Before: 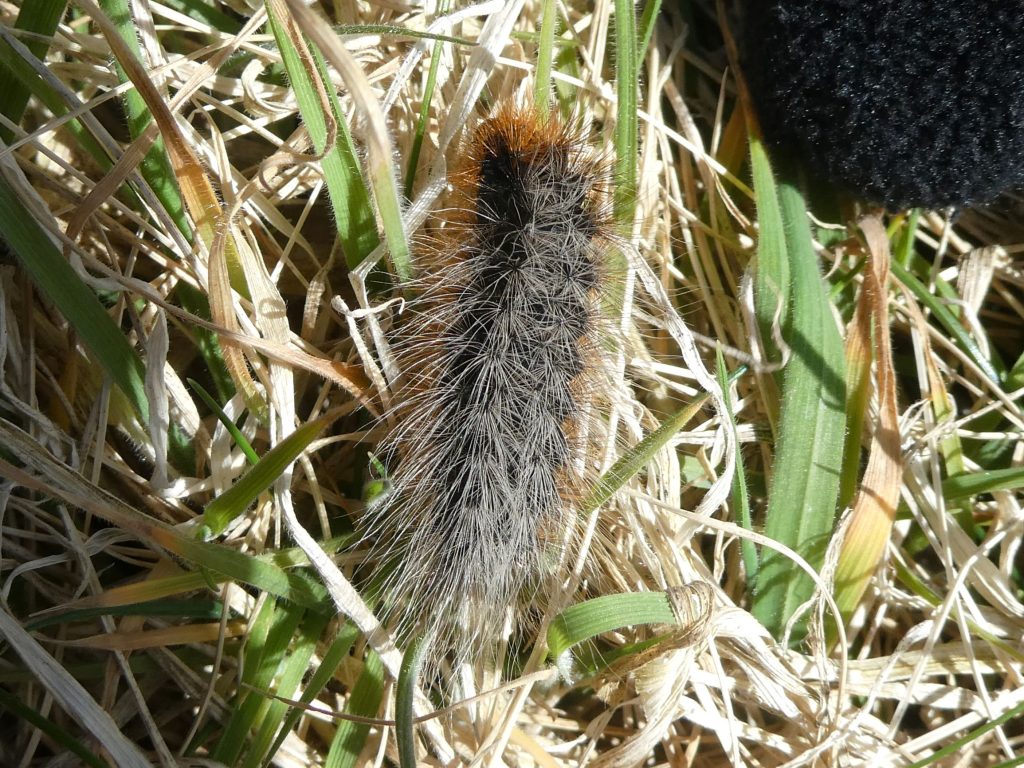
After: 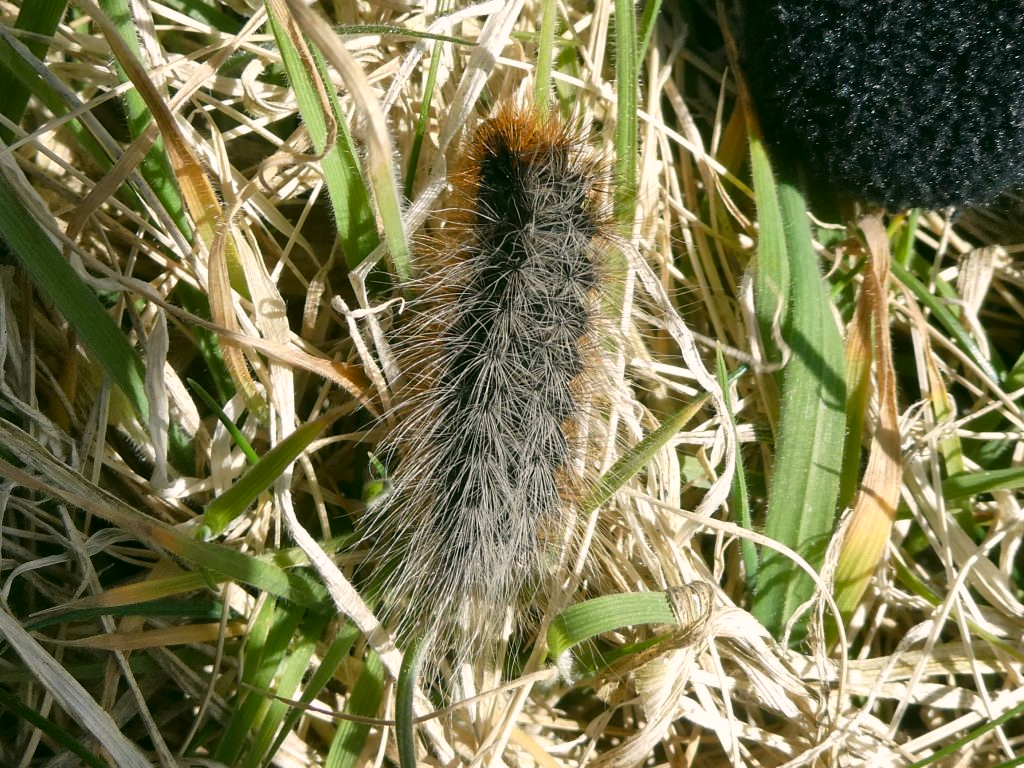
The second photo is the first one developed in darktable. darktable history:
shadows and highlights: soften with gaussian
color correction: highlights a* 4.54, highlights b* 4.94, shadows a* -7.23, shadows b* 4.55
